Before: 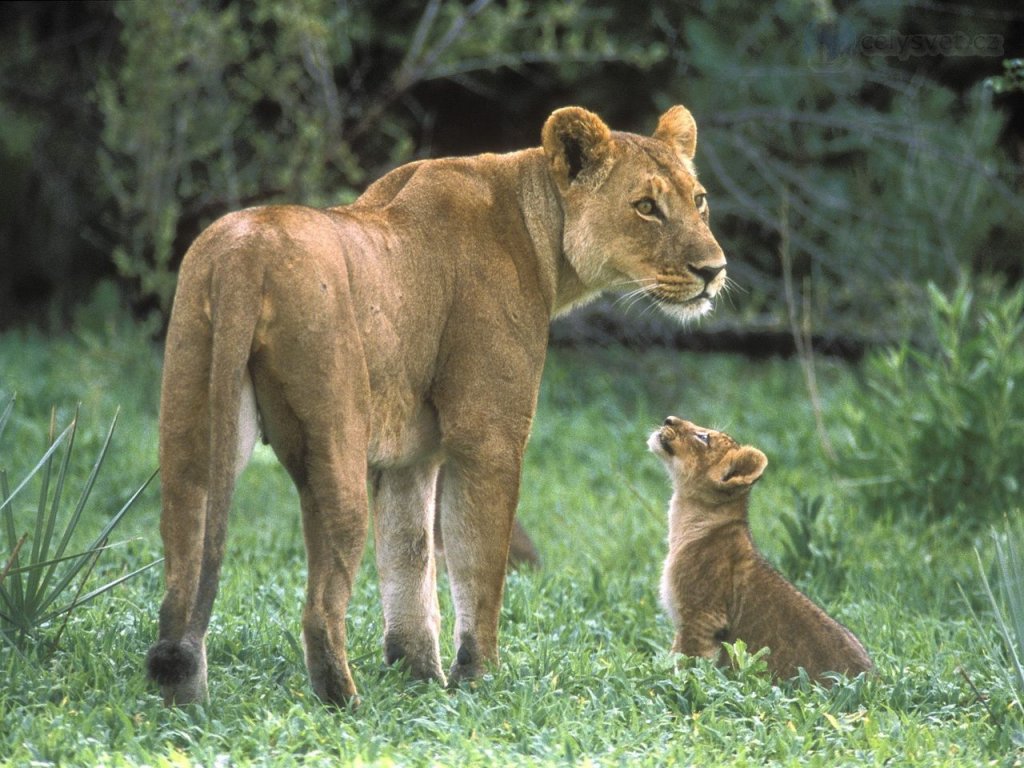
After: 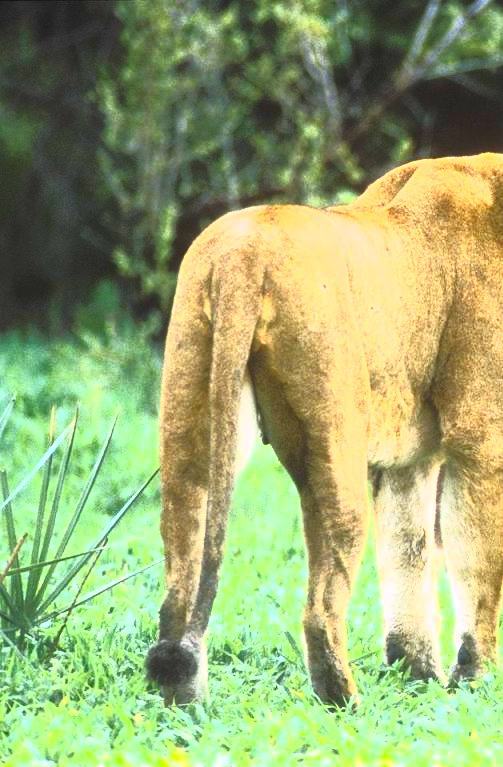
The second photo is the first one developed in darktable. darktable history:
contrast brightness saturation: contrast 1, brightness 1, saturation 1
crop and rotate: left 0%, top 0%, right 50.845%
exposure: compensate highlight preservation false
